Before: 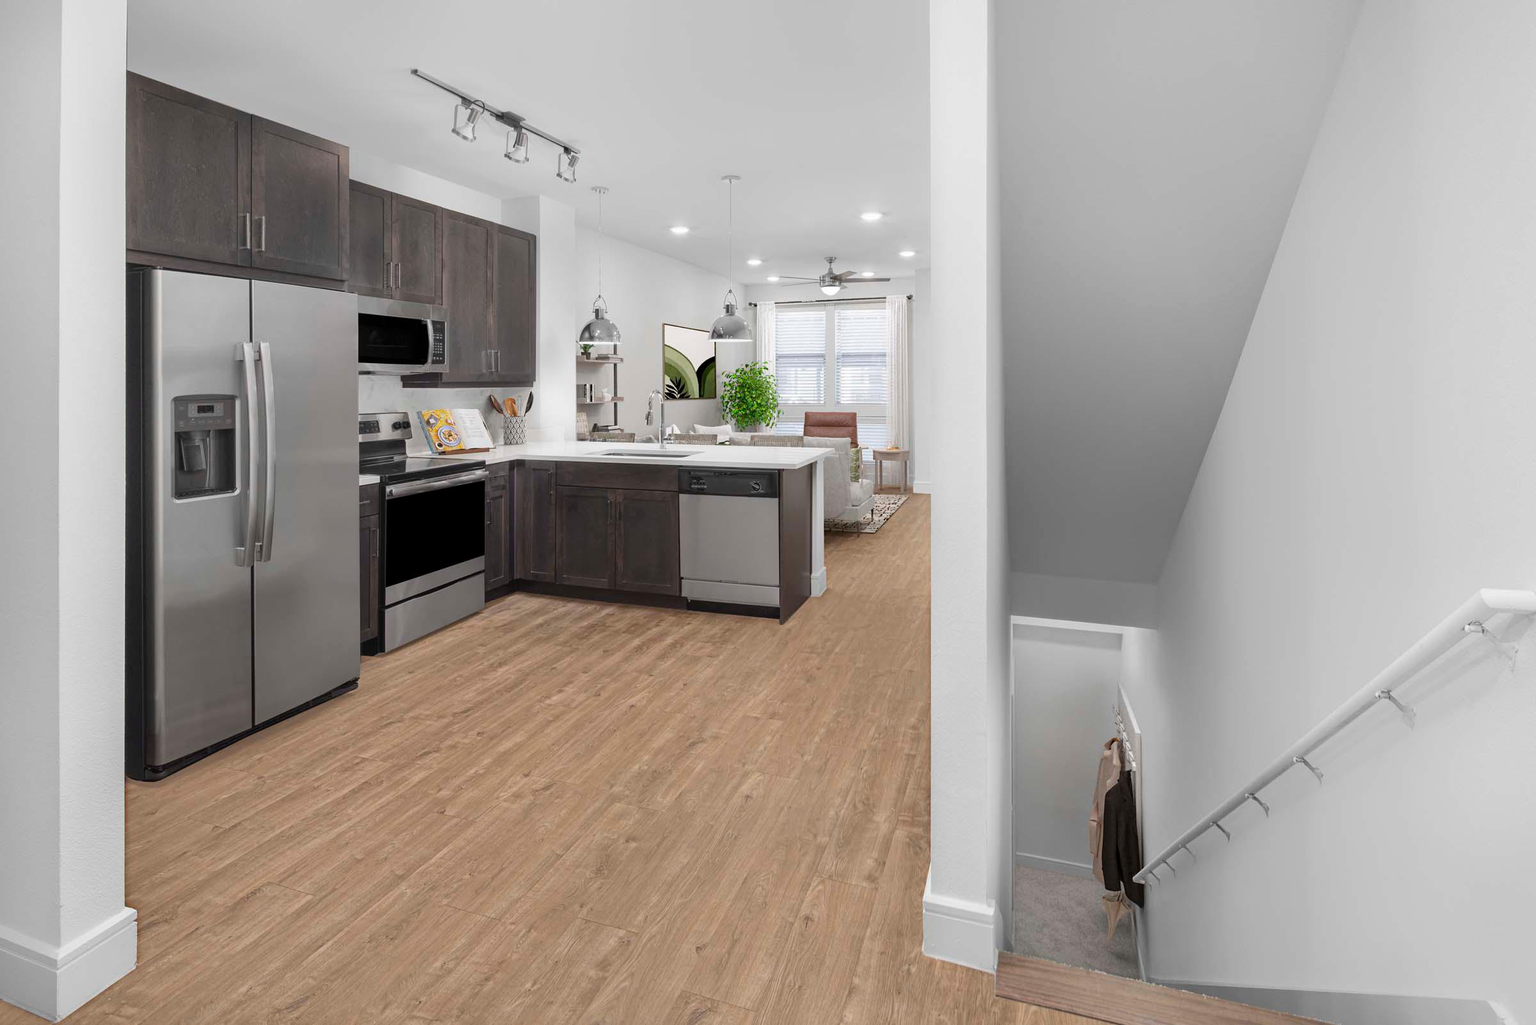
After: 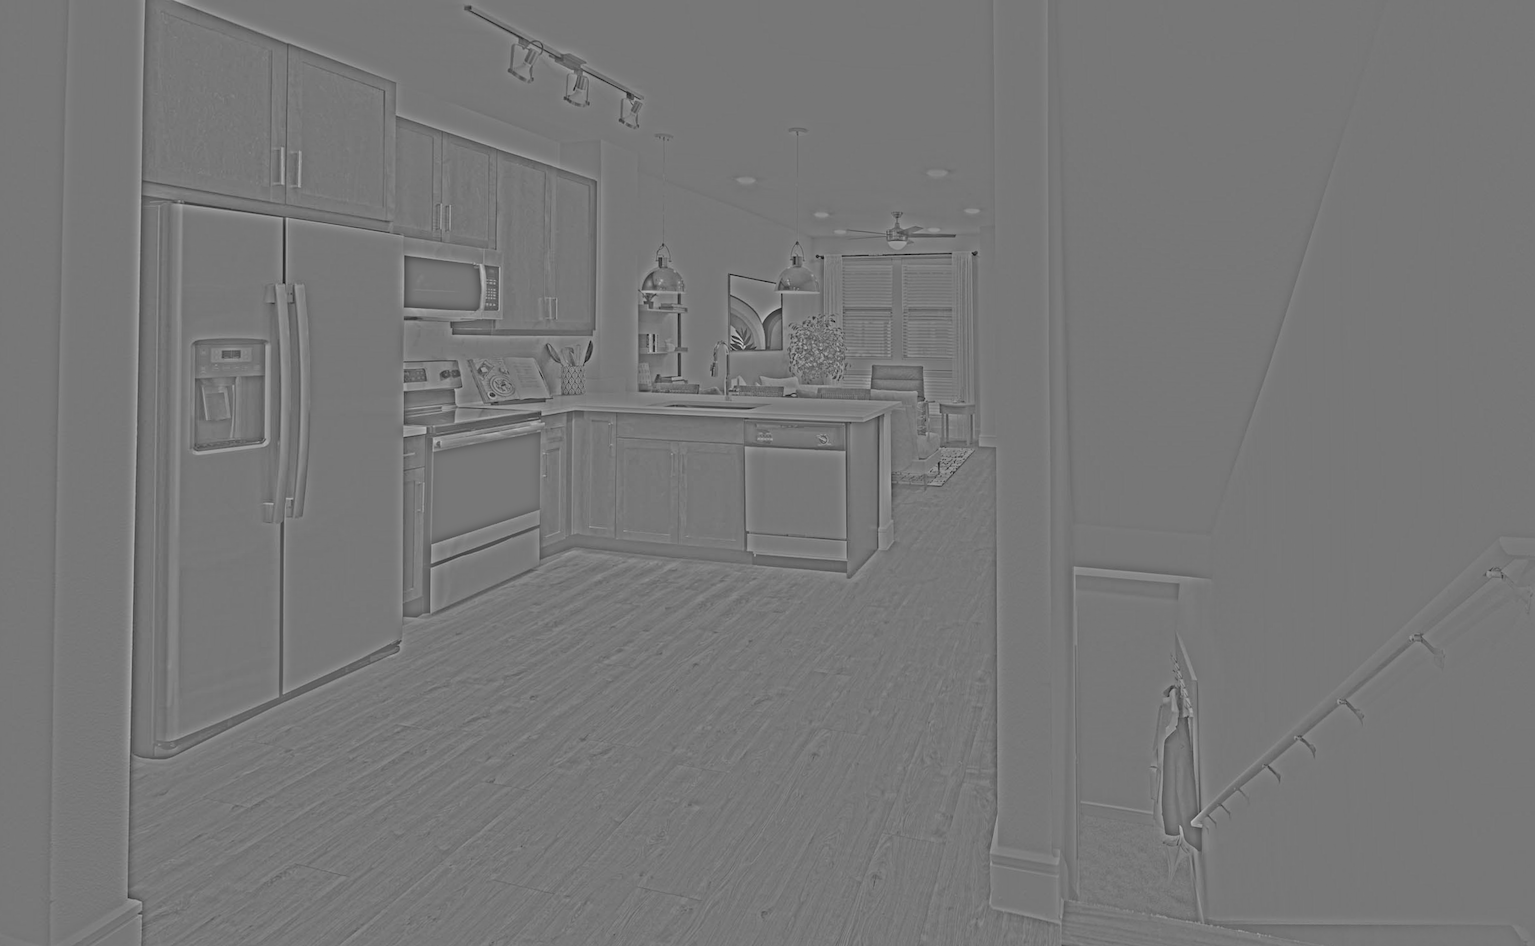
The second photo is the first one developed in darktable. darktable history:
haze removal: strength 0.29, distance 0.25, compatibility mode true, adaptive false
highpass: sharpness 25.84%, contrast boost 14.94%
rotate and perspective: rotation -0.013°, lens shift (vertical) -0.027, lens shift (horizontal) 0.178, crop left 0.016, crop right 0.989, crop top 0.082, crop bottom 0.918
